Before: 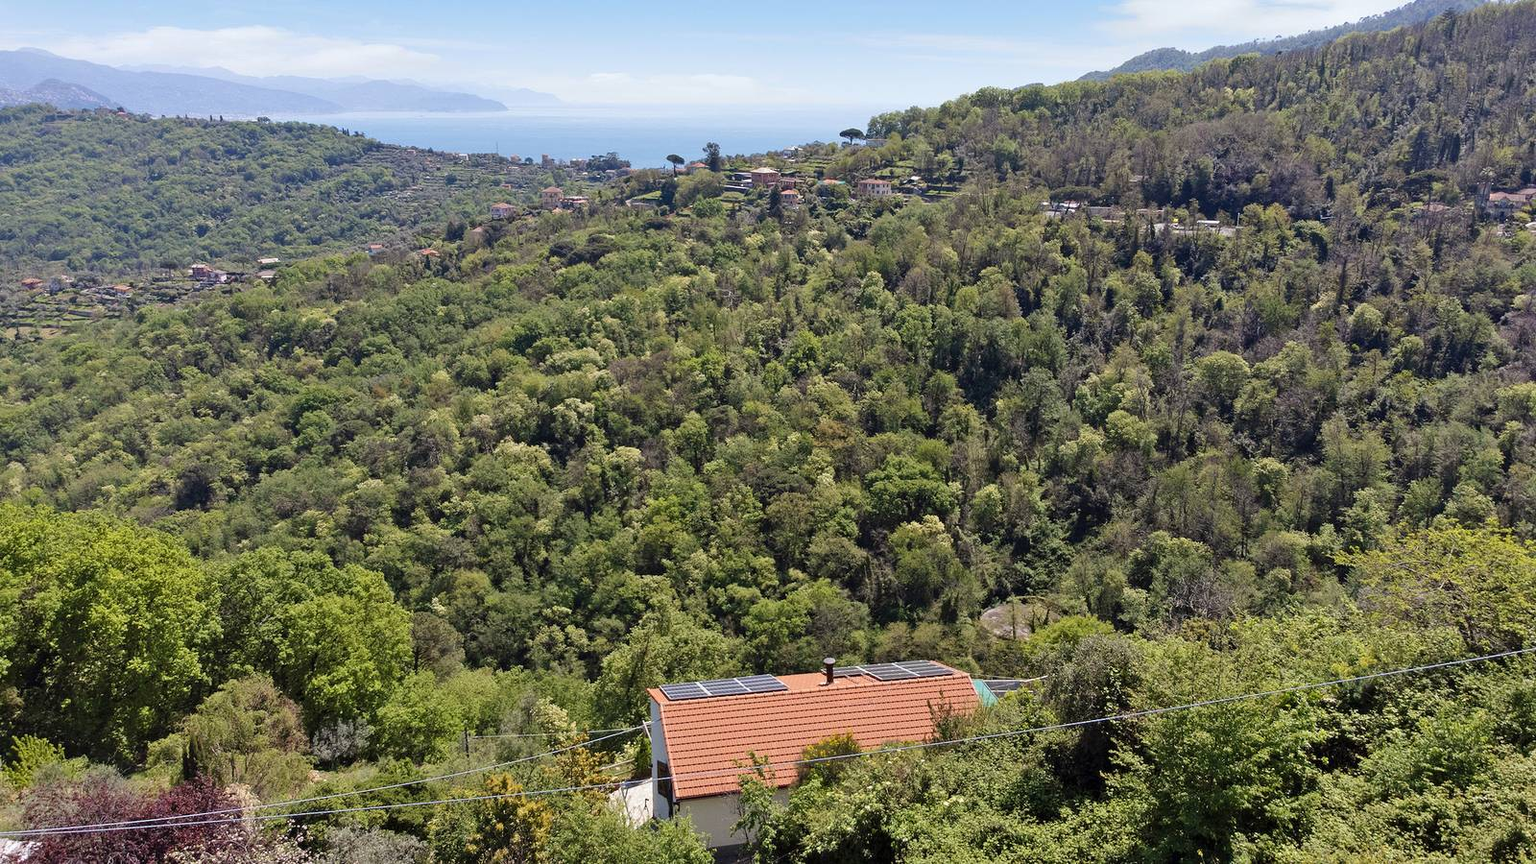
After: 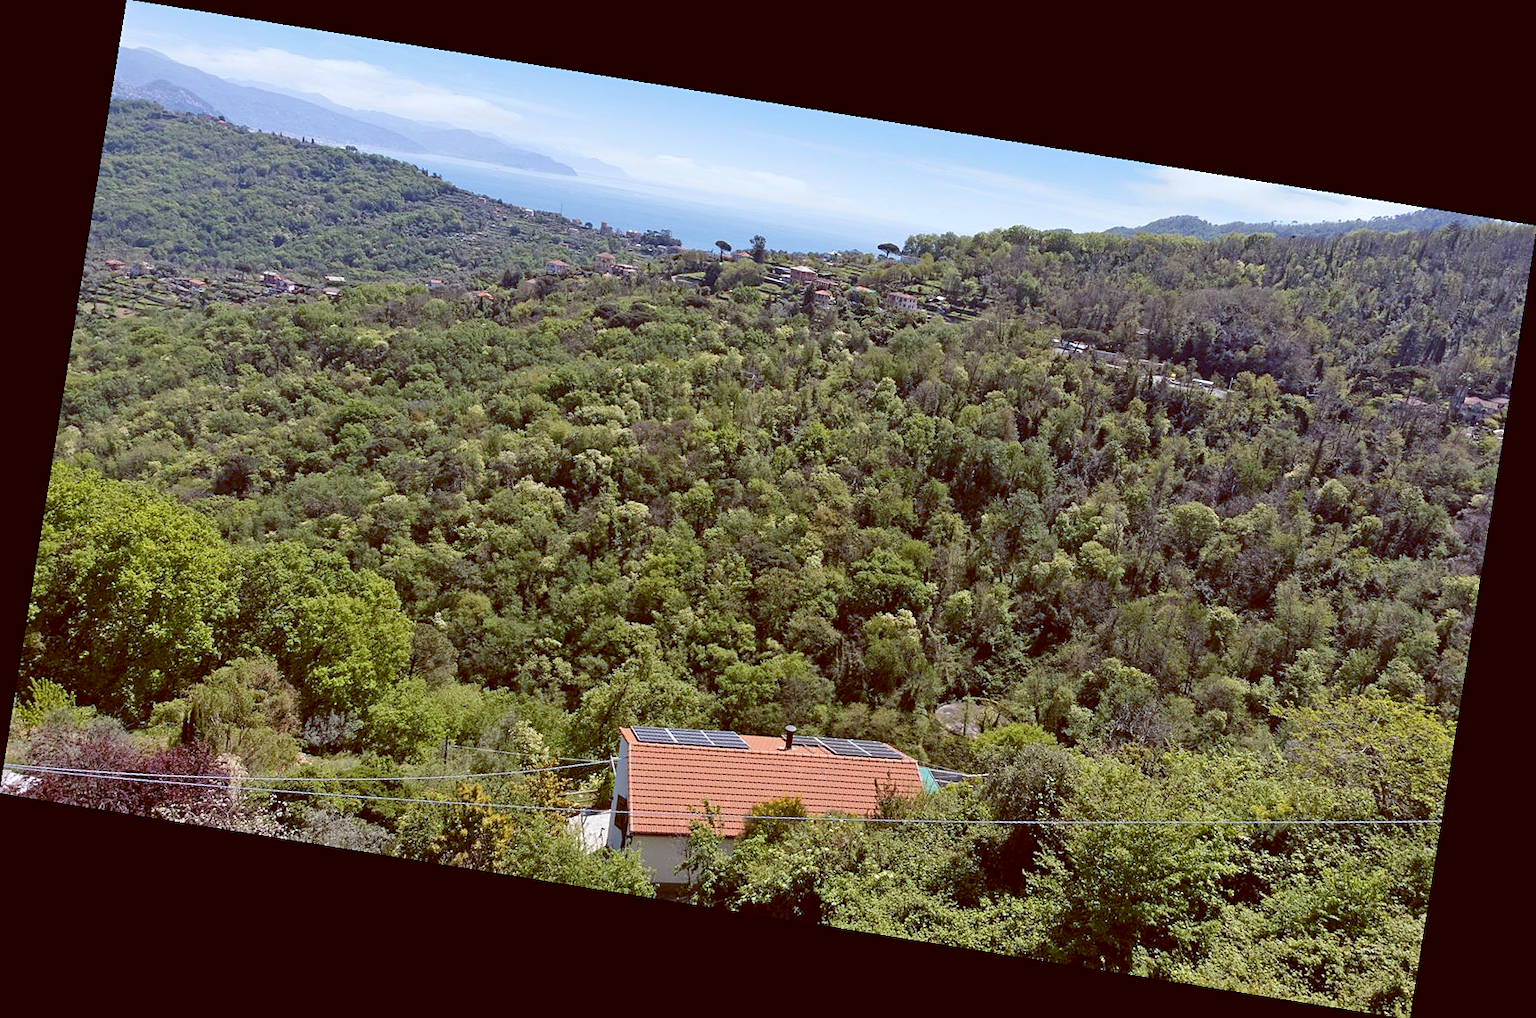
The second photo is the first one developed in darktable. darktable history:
rotate and perspective: rotation 9.12°, automatic cropping off
sharpen: amount 0.2
color balance: lift [1, 1.015, 1.004, 0.985], gamma [1, 0.958, 0.971, 1.042], gain [1, 0.956, 0.977, 1.044]
